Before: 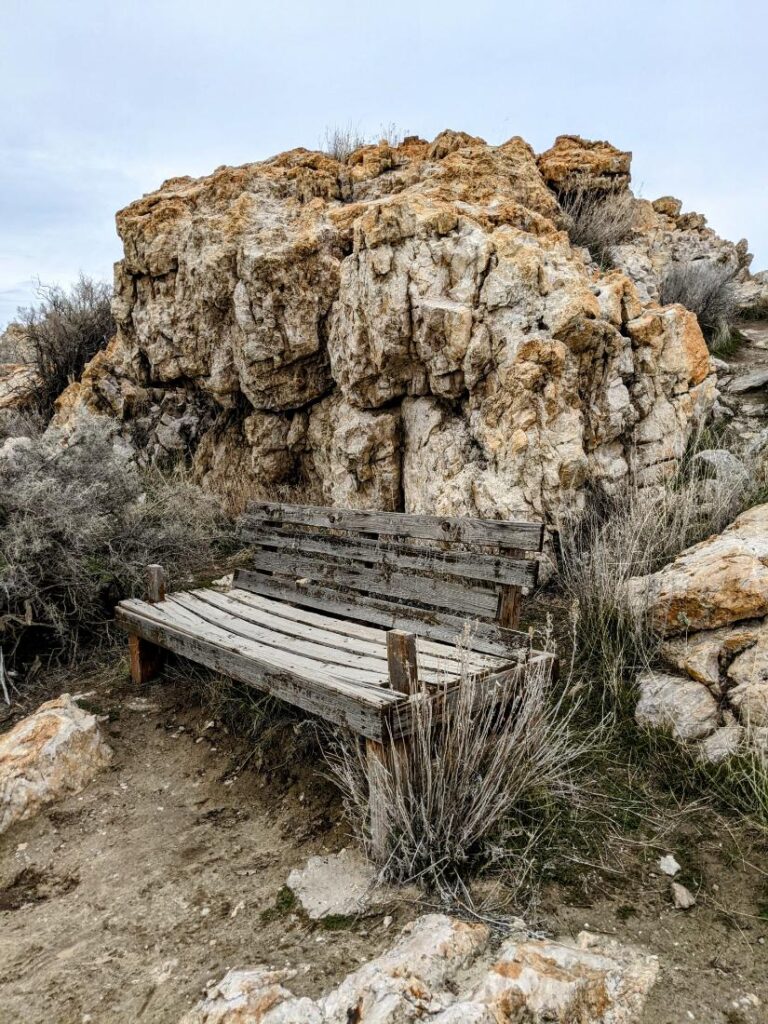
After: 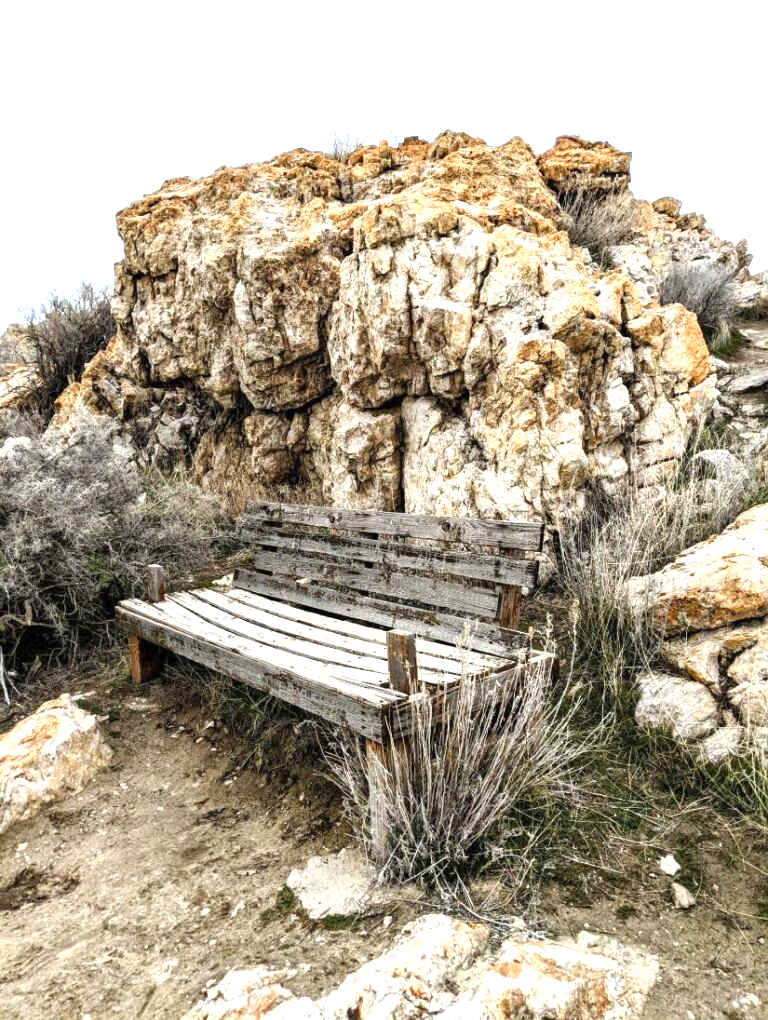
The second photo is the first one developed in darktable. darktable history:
white balance: emerald 1
crop: top 0.05%, bottom 0.098%
exposure: black level correction 0, exposure 1 EV, compensate exposure bias true, compensate highlight preservation false
